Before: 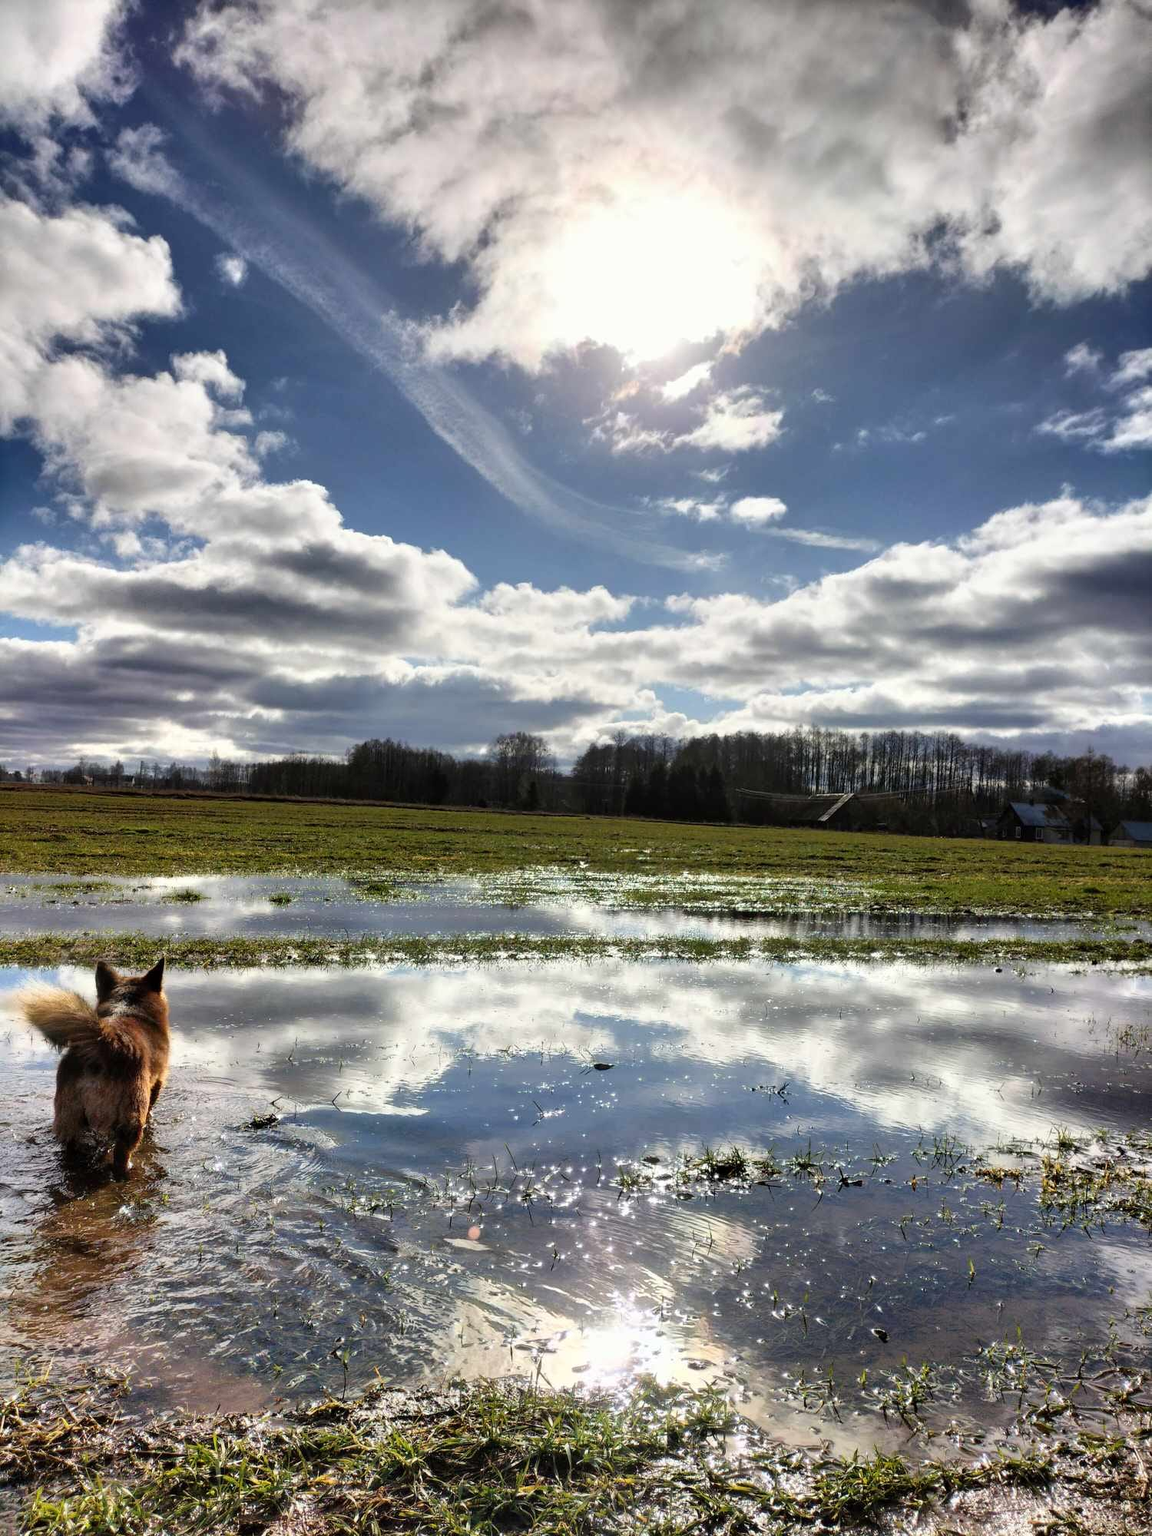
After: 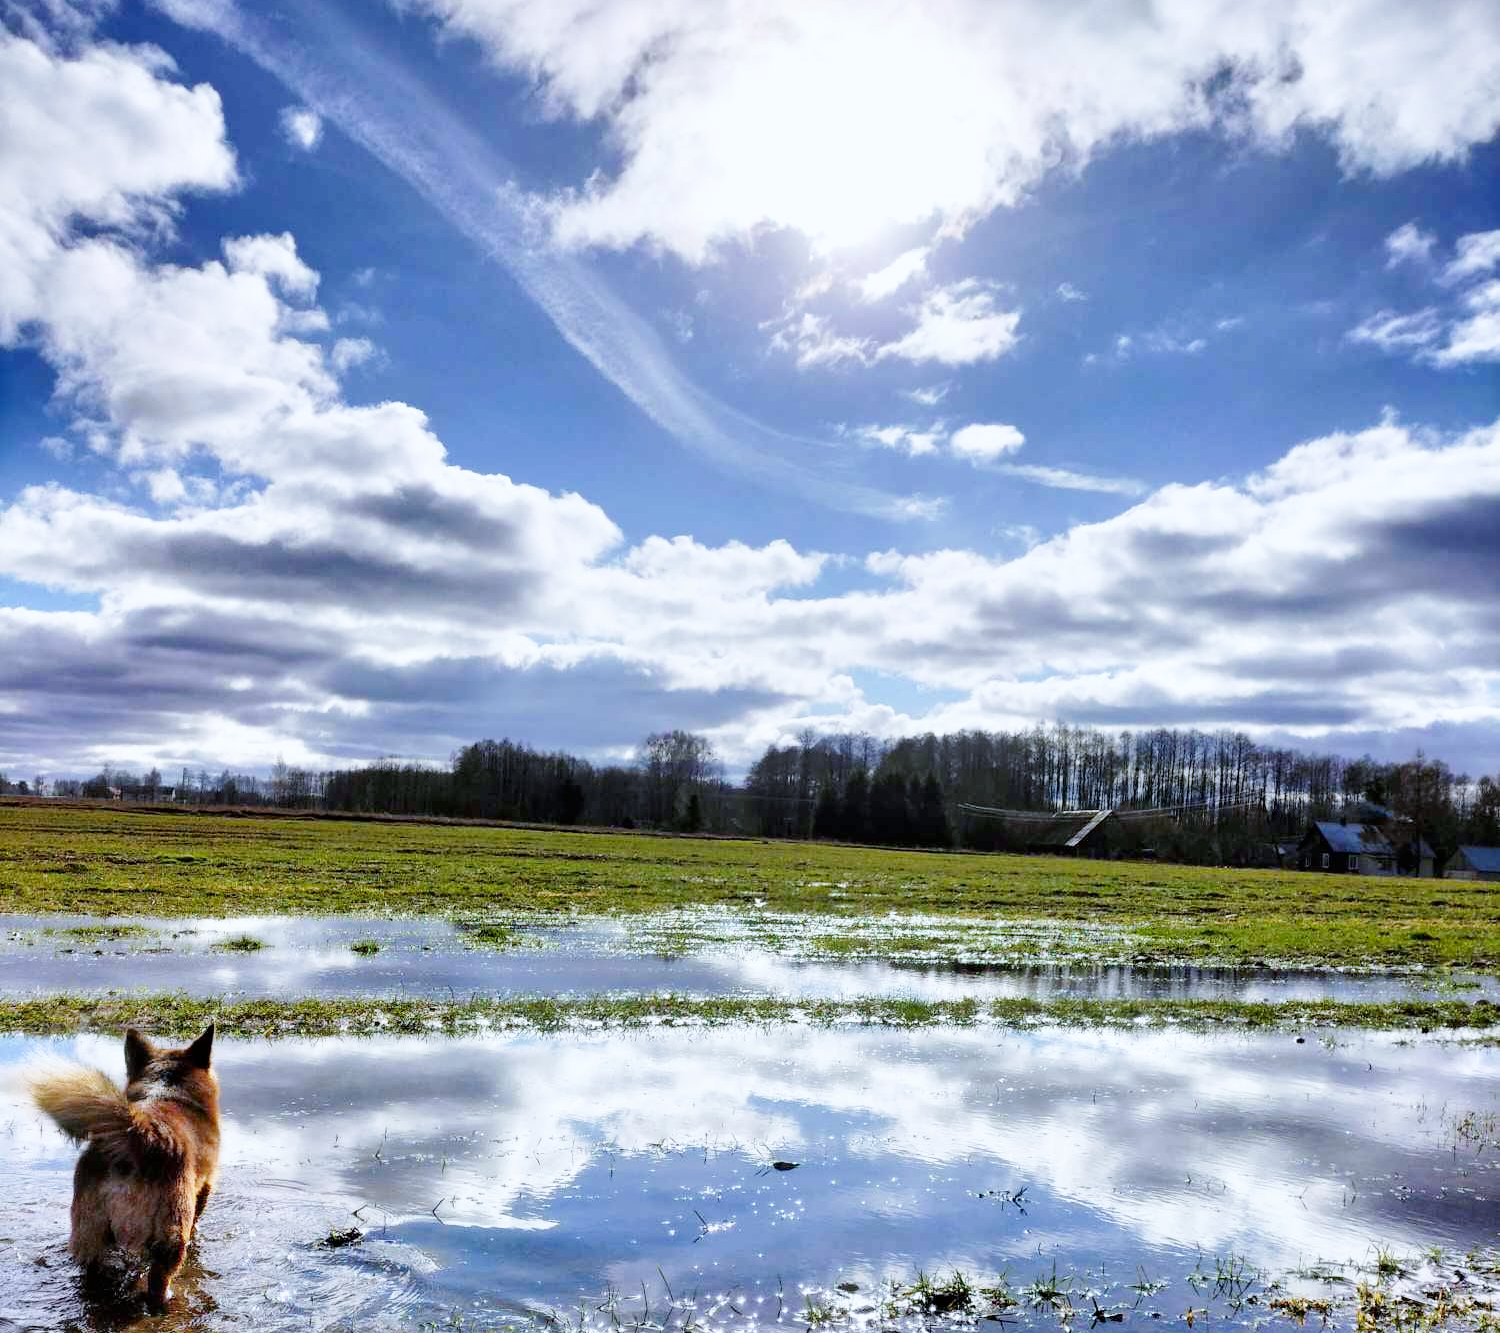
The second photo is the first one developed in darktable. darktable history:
tone equalizer: -8 EV 0.25 EV, -7 EV 0.417 EV, -6 EV 0.417 EV, -5 EV 0.25 EV, -3 EV -0.25 EV, -2 EV -0.417 EV, -1 EV -0.417 EV, +0 EV -0.25 EV, edges refinement/feathering 500, mask exposure compensation -1.57 EV, preserve details guided filter
crop: top 11.166%, bottom 22.168%
white balance: red 0.948, green 1.02, blue 1.176
base curve: curves: ch0 [(0, 0) (0.005, 0.002) (0.15, 0.3) (0.4, 0.7) (0.75, 0.95) (1, 1)], preserve colors none
